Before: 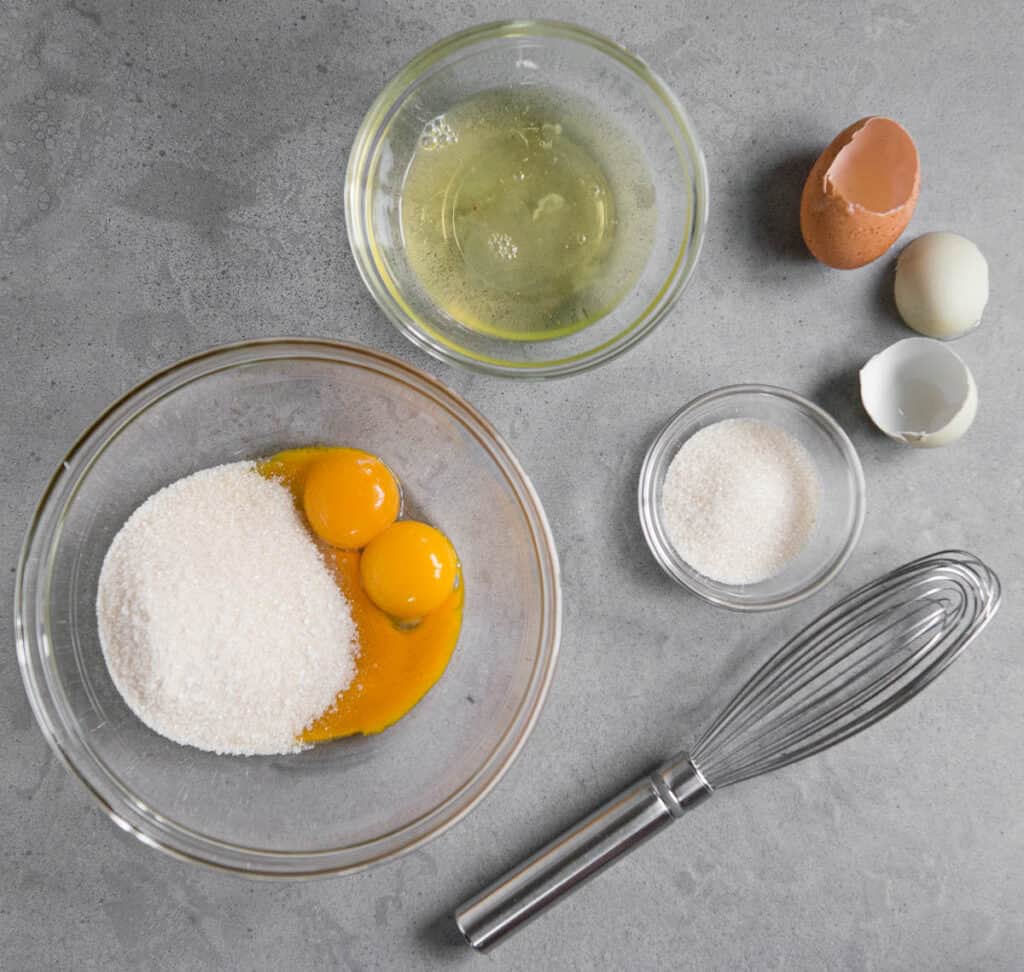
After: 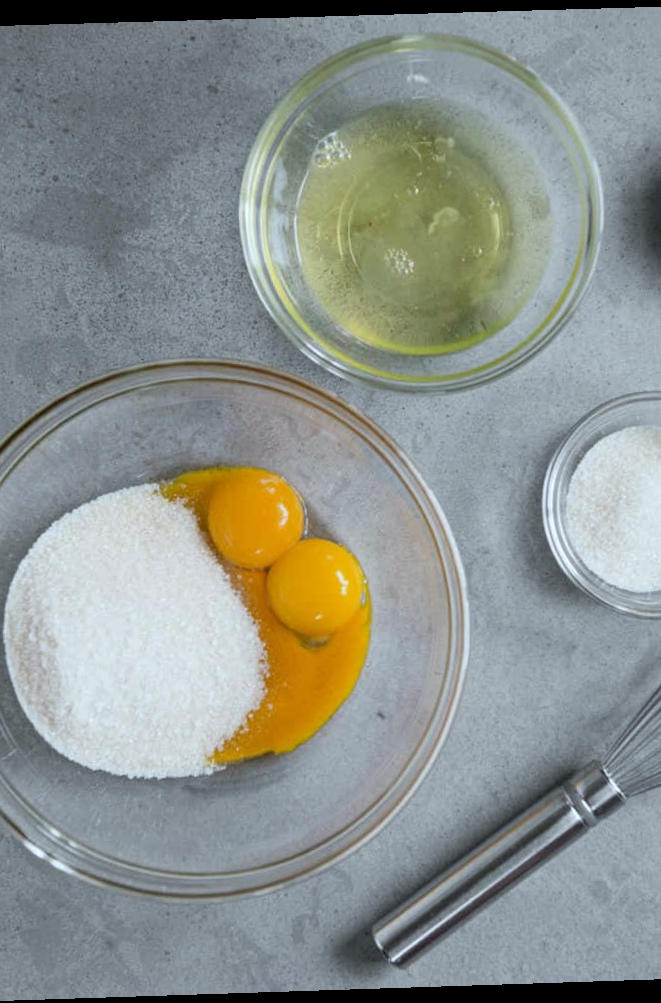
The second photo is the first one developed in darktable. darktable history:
crop: left 10.644%, right 26.528%
white balance: red 0.925, blue 1.046
rotate and perspective: rotation -1.77°, lens shift (horizontal) 0.004, automatic cropping off
